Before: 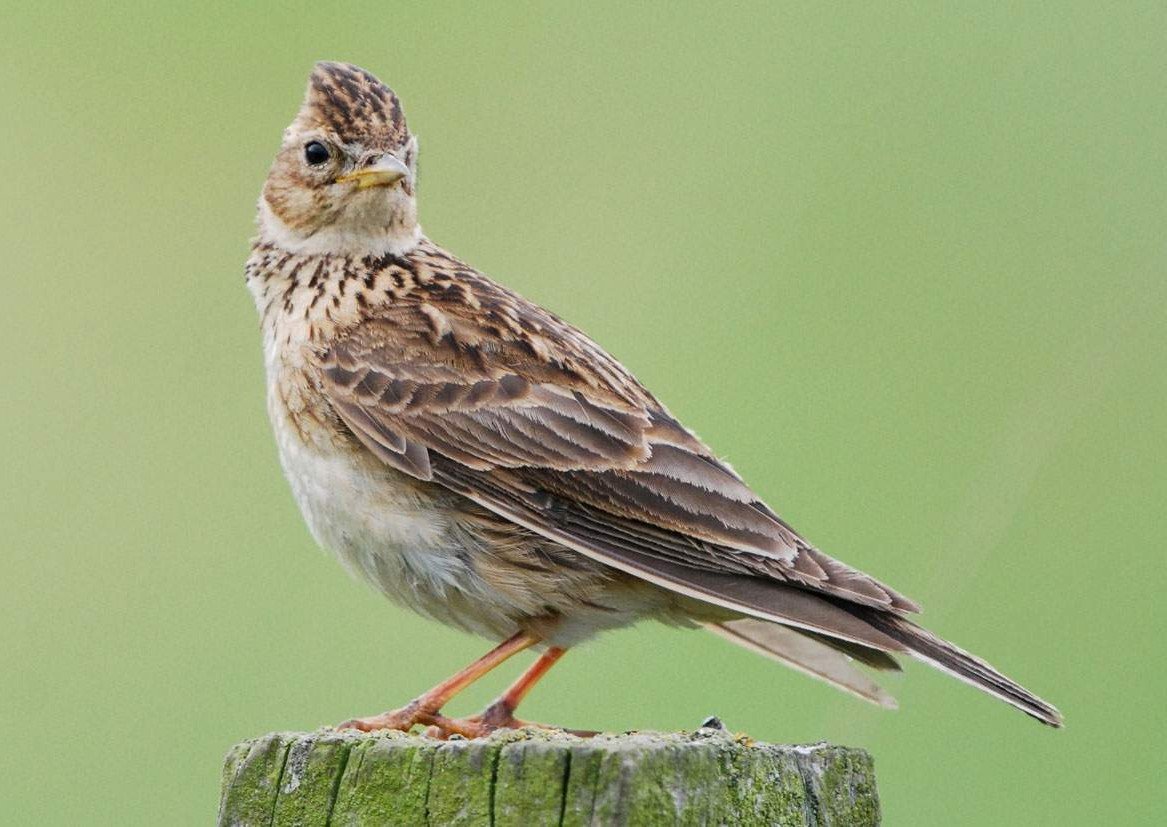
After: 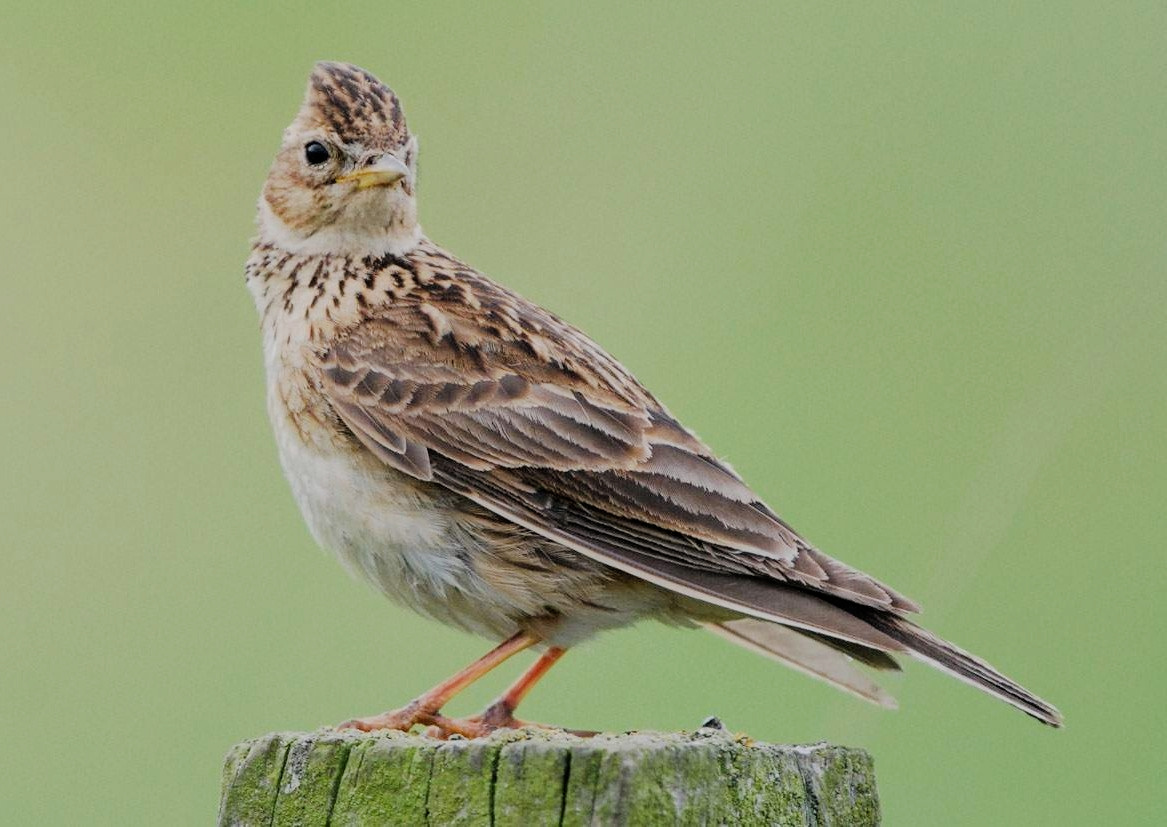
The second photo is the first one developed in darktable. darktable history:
filmic rgb: black relative exposure -7.65 EV, white relative exposure 4.56 EV, threshold 3.03 EV, hardness 3.61, enable highlight reconstruction true
